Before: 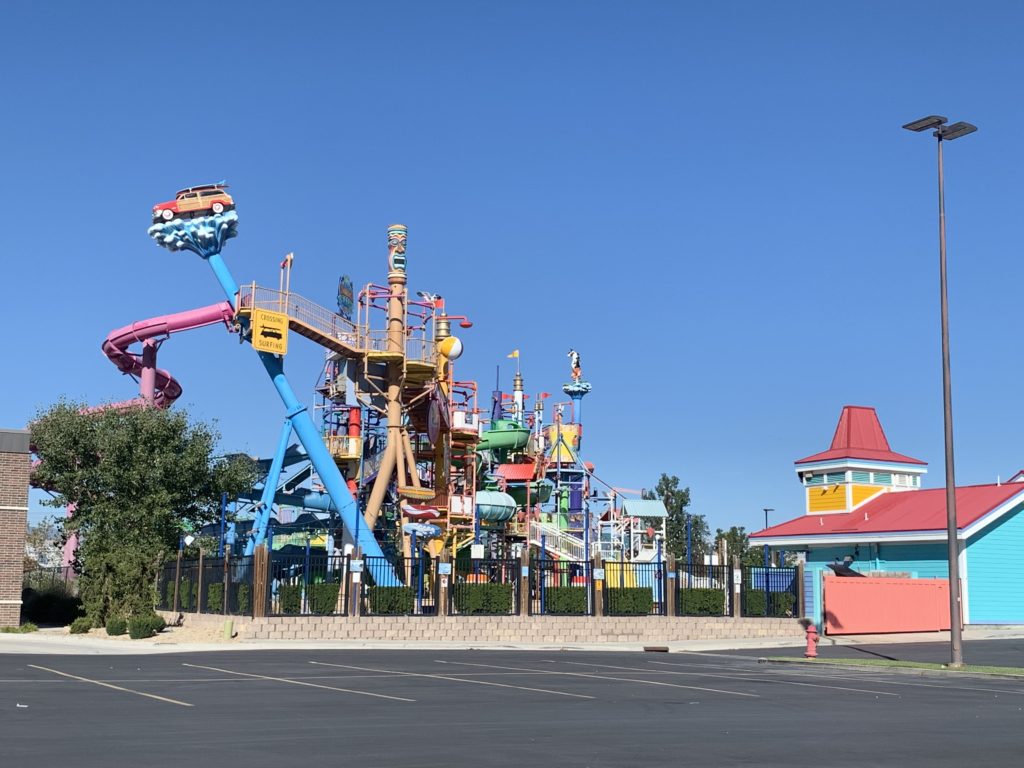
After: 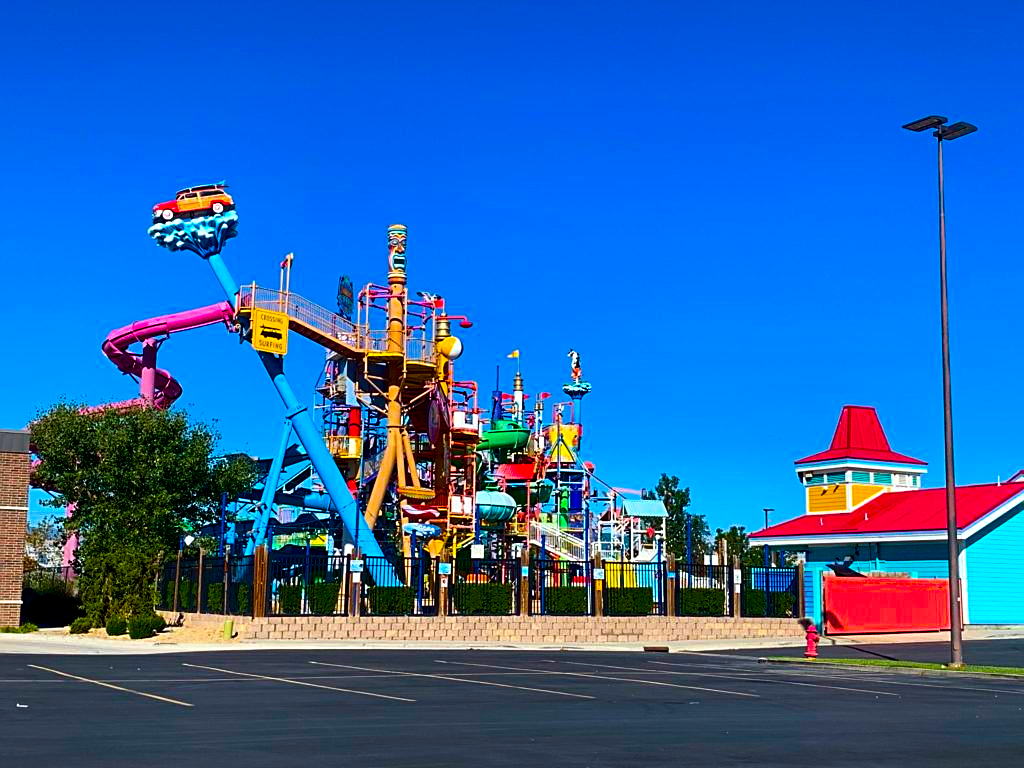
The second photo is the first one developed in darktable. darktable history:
color balance rgb: linear chroma grading › shadows 10.371%, linear chroma grading › highlights 10.471%, linear chroma grading › global chroma 15.601%, linear chroma grading › mid-tones 14.683%, perceptual saturation grading › global saturation 50.366%
contrast brightness saturation: contrast 0.13, brightness -0.237, saturation 0.135
exposure: exposure 0.075 EV, compensate exposure bias true, compensate highlight preservation false
sharpen: on, module defaults
local contrast: highlights 104%, shadows 102%, detail 119%, midtone range 0.2
